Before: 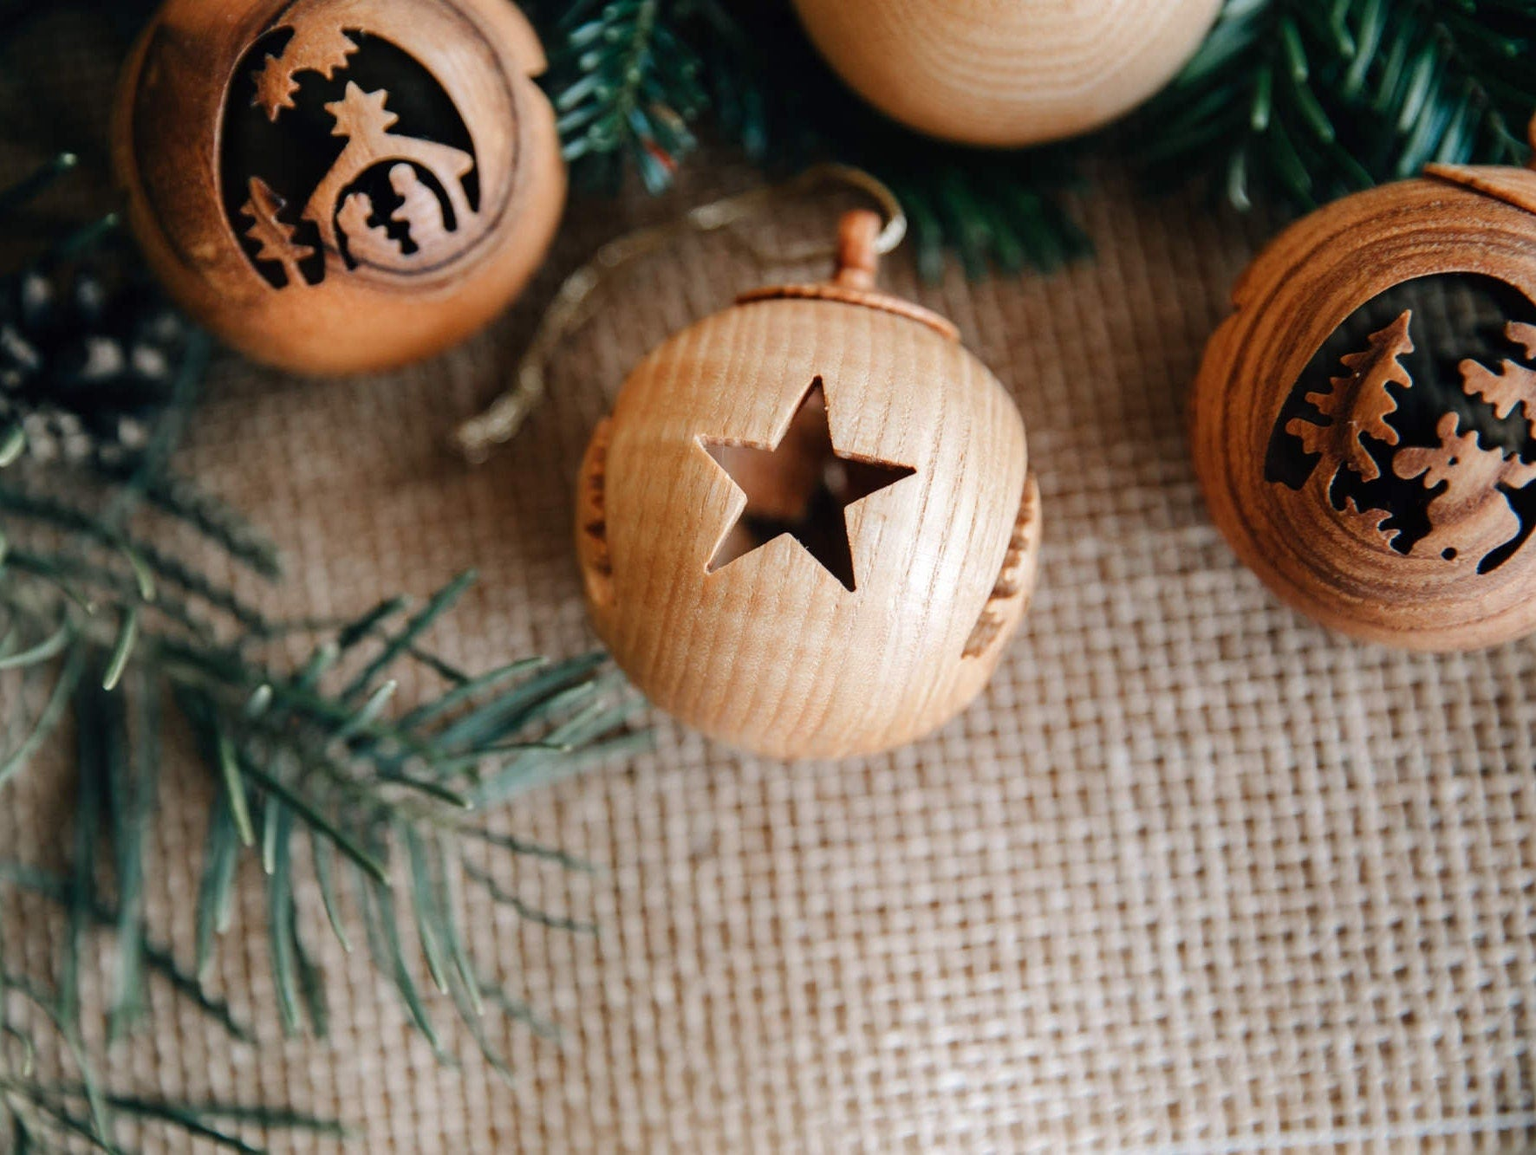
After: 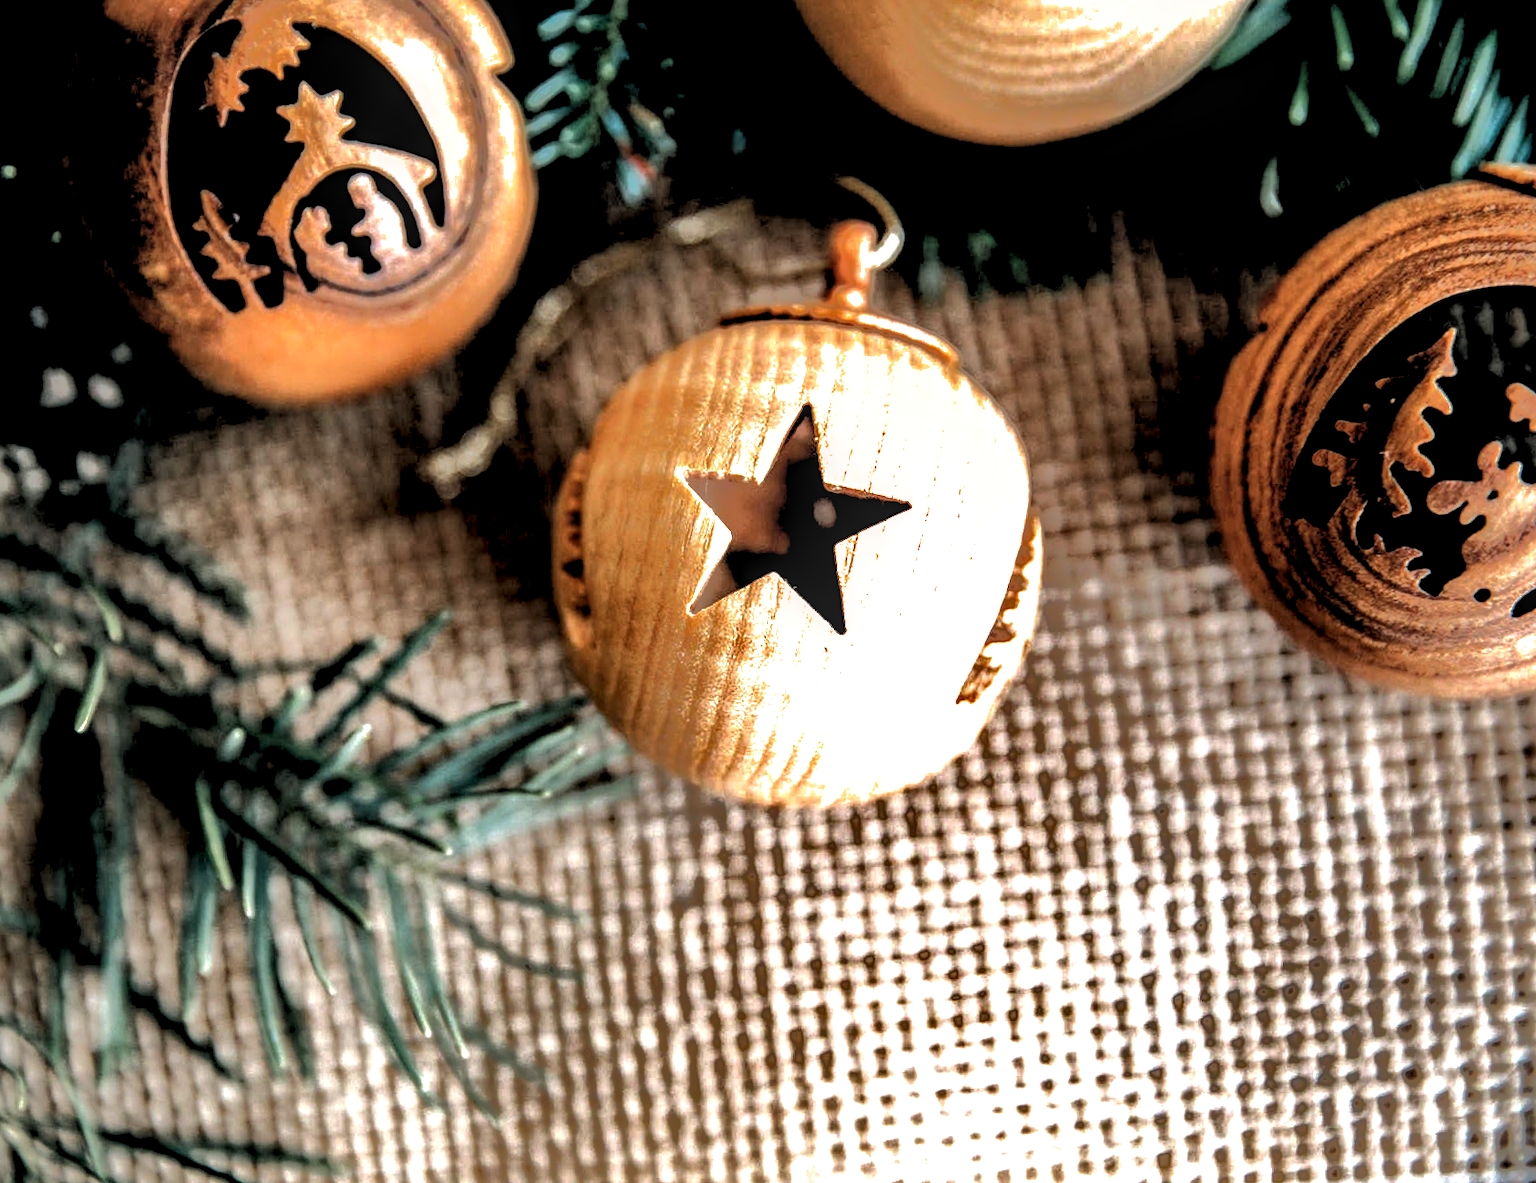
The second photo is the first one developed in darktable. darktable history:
local contrast: detail 150%
tone equalizer: -8 EV -1.08 EV, -7 EV -1.01 EV, -6 EV -0.867 EV, -5 EV -0.578 EV, -3 EV 0.578 EV, -2 EV 0.867 EV, -1 EV 1.01 EV, +0 EV 1.08 EV, edges refinement/feathering 500, mask exposure compensation -1.57 EV, preserve details no
rgb levels: levels [[0.013, 0.434, 0.89], [0, 0.5, 1], [0, 0.5, 1]]
shadows and highlights: shadows 38.43, highlights -74.54
rotate and perspective: rotation 0.074°, lens shift (vertical) 0.096, lens shift (horizontal) -0.041, crop left 0.043, crop right 0.952, crop top 0.024, crop bottom 0.979
